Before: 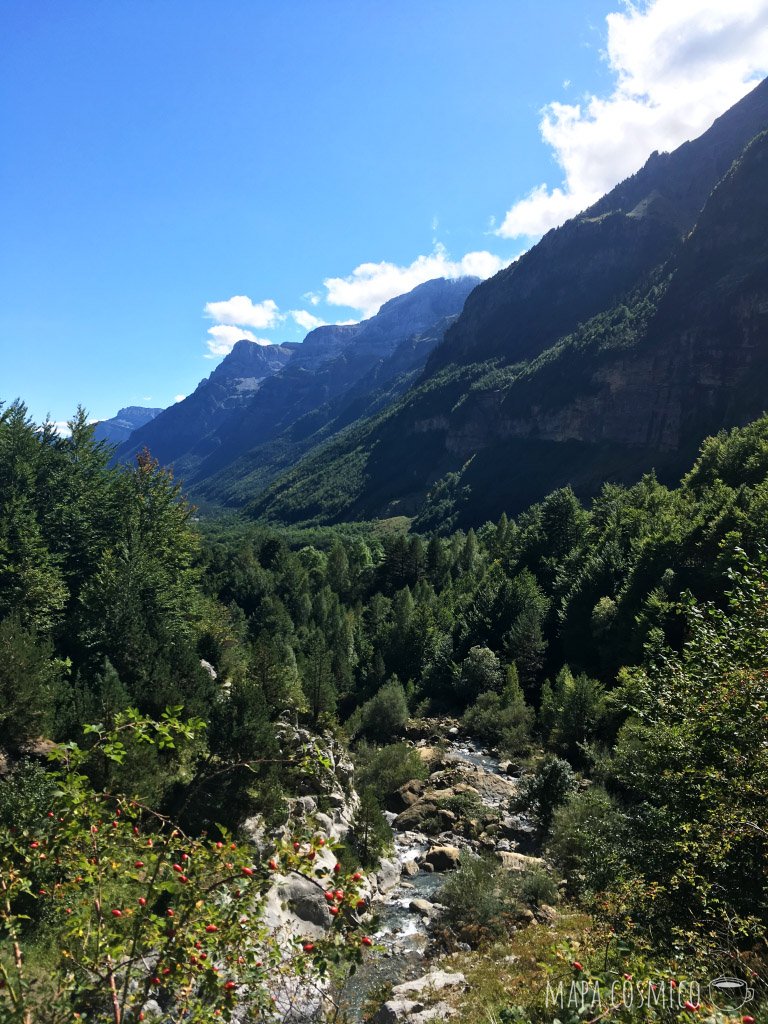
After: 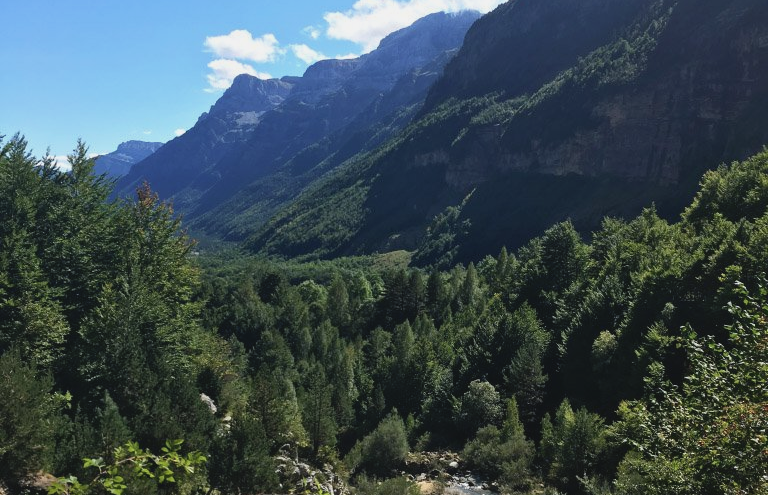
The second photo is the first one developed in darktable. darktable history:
contrast brightness saturation: contrast -0.1, saturation -0.1
crop and rotate: top 26.056%, bottom 25.543%
